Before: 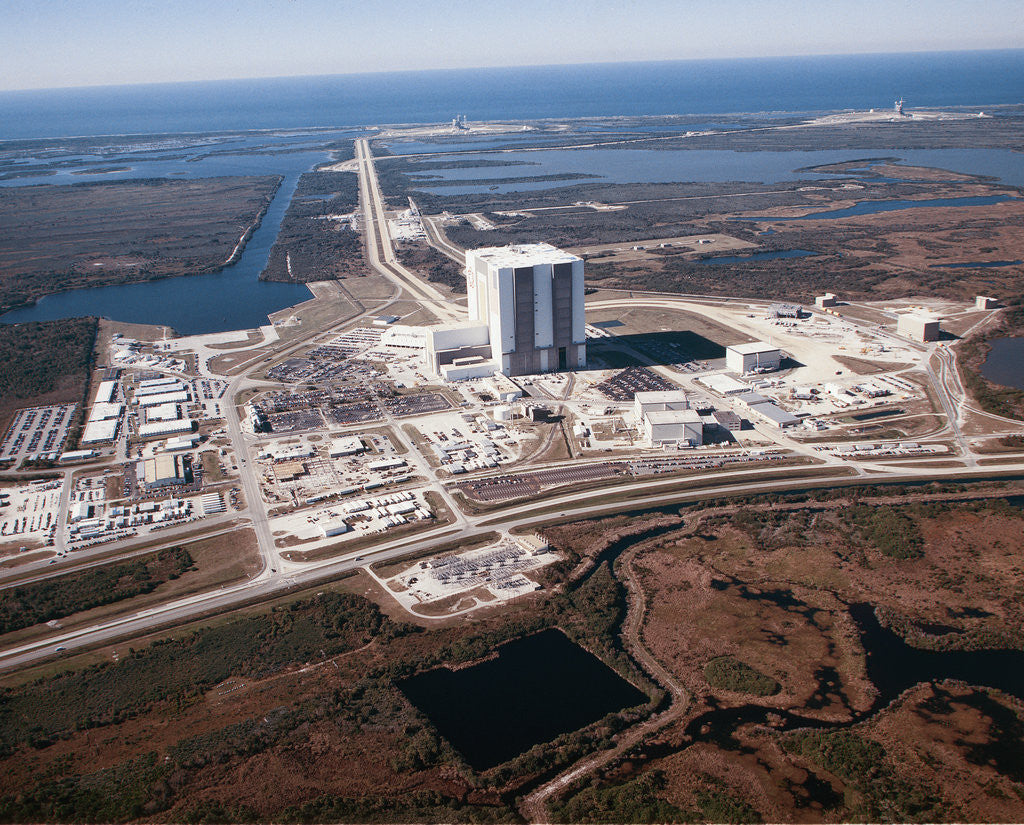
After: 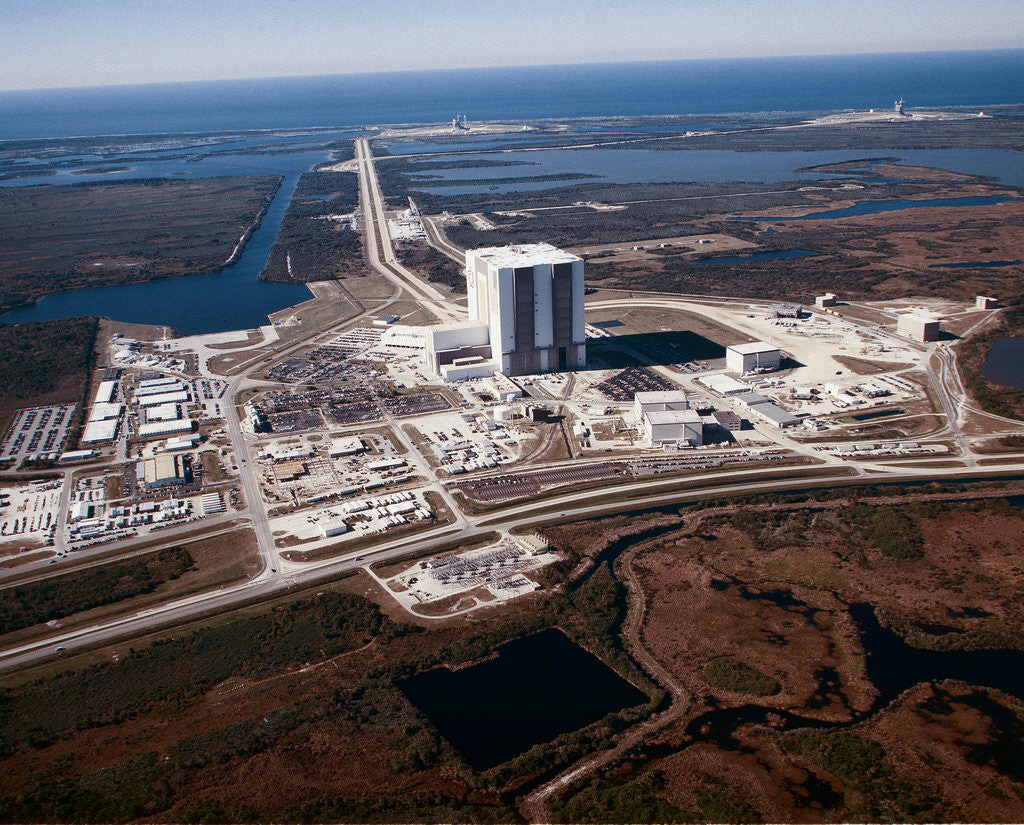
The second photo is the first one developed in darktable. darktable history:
contrast brightness saturation: contrast 0.065, brightness -0.131, saturation 0.047
